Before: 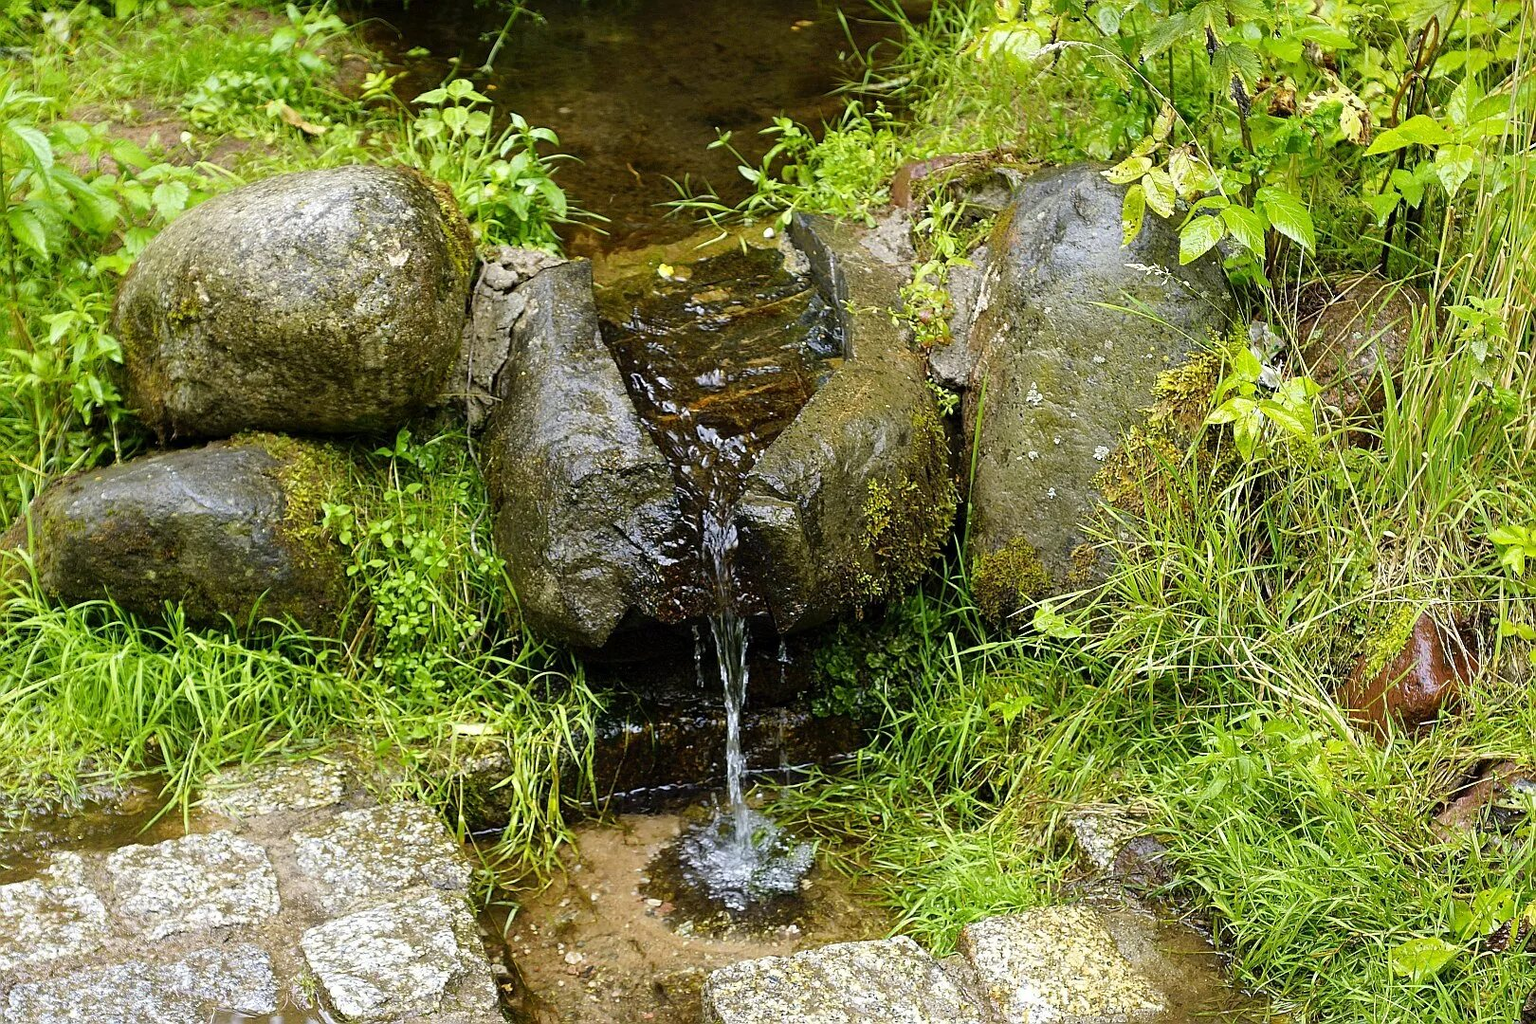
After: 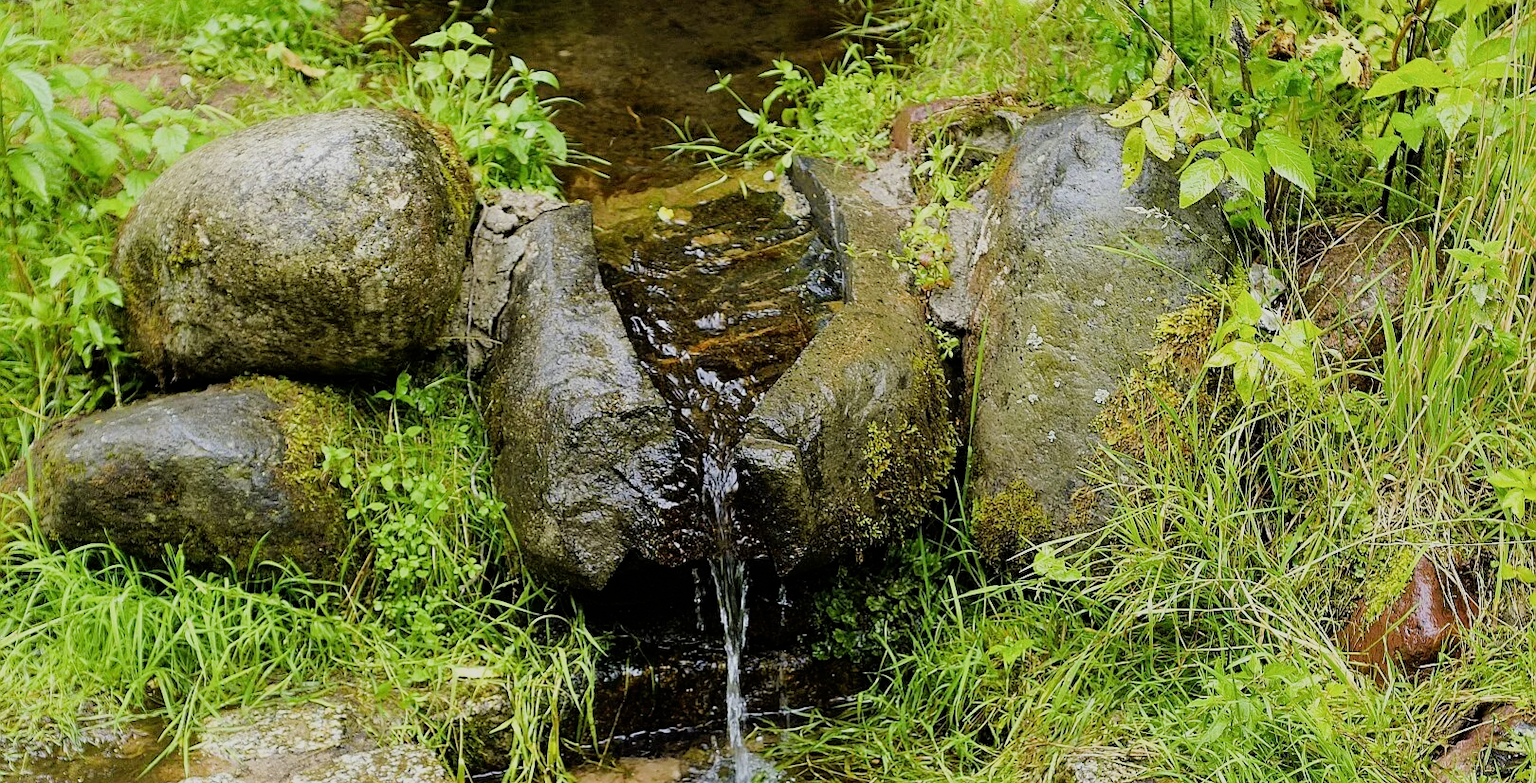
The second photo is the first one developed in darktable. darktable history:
exposure: exposure 0.224 EV, compensate exposure bias true, compensate highlight preservation false
crop: top 5.573%, bottom 17.872%
filmic rgb: black relative exposure -7.65 EV, white relative exposure 4.56 EV, hardness 3.61
